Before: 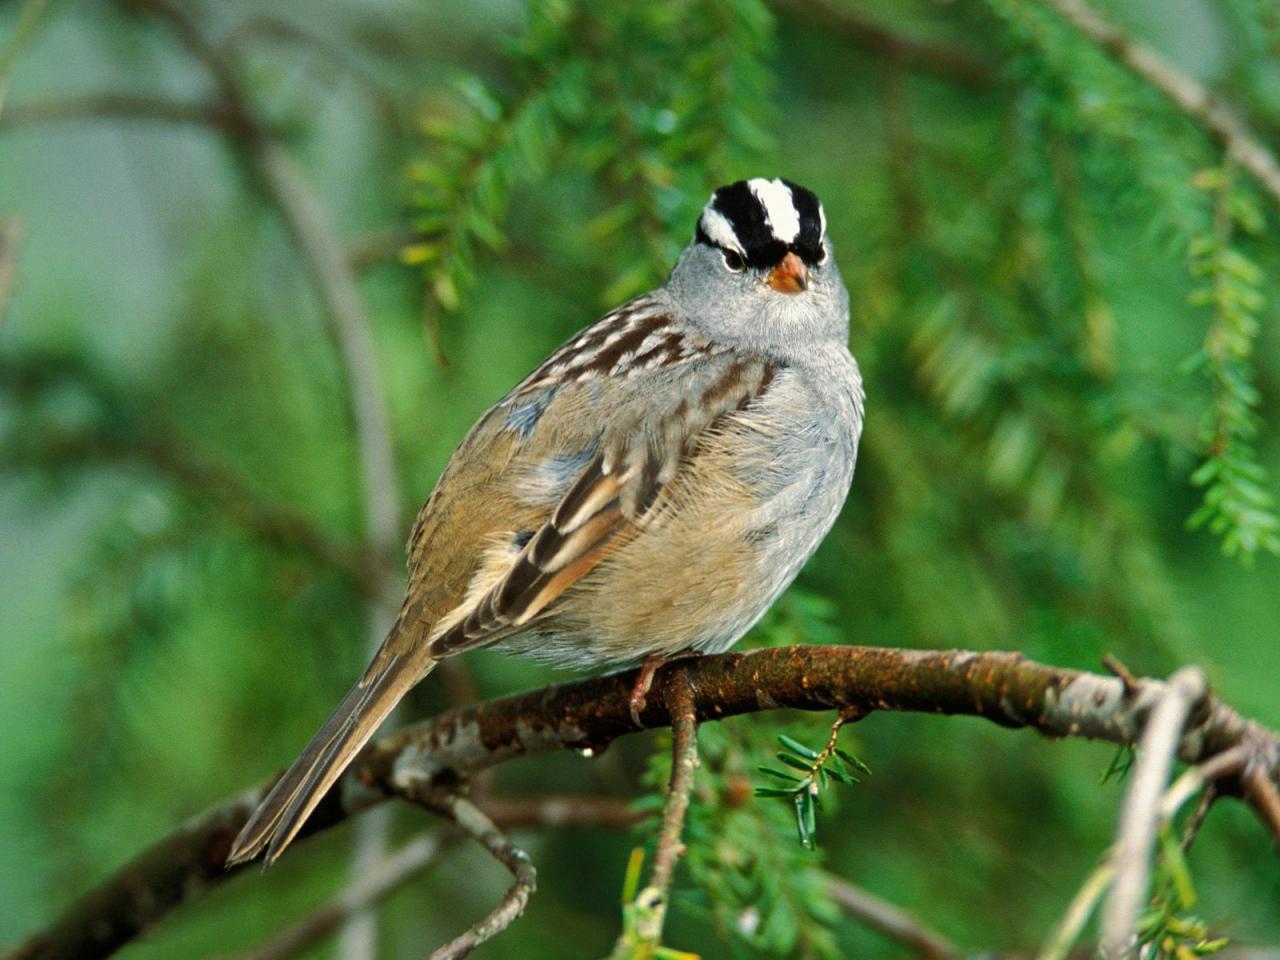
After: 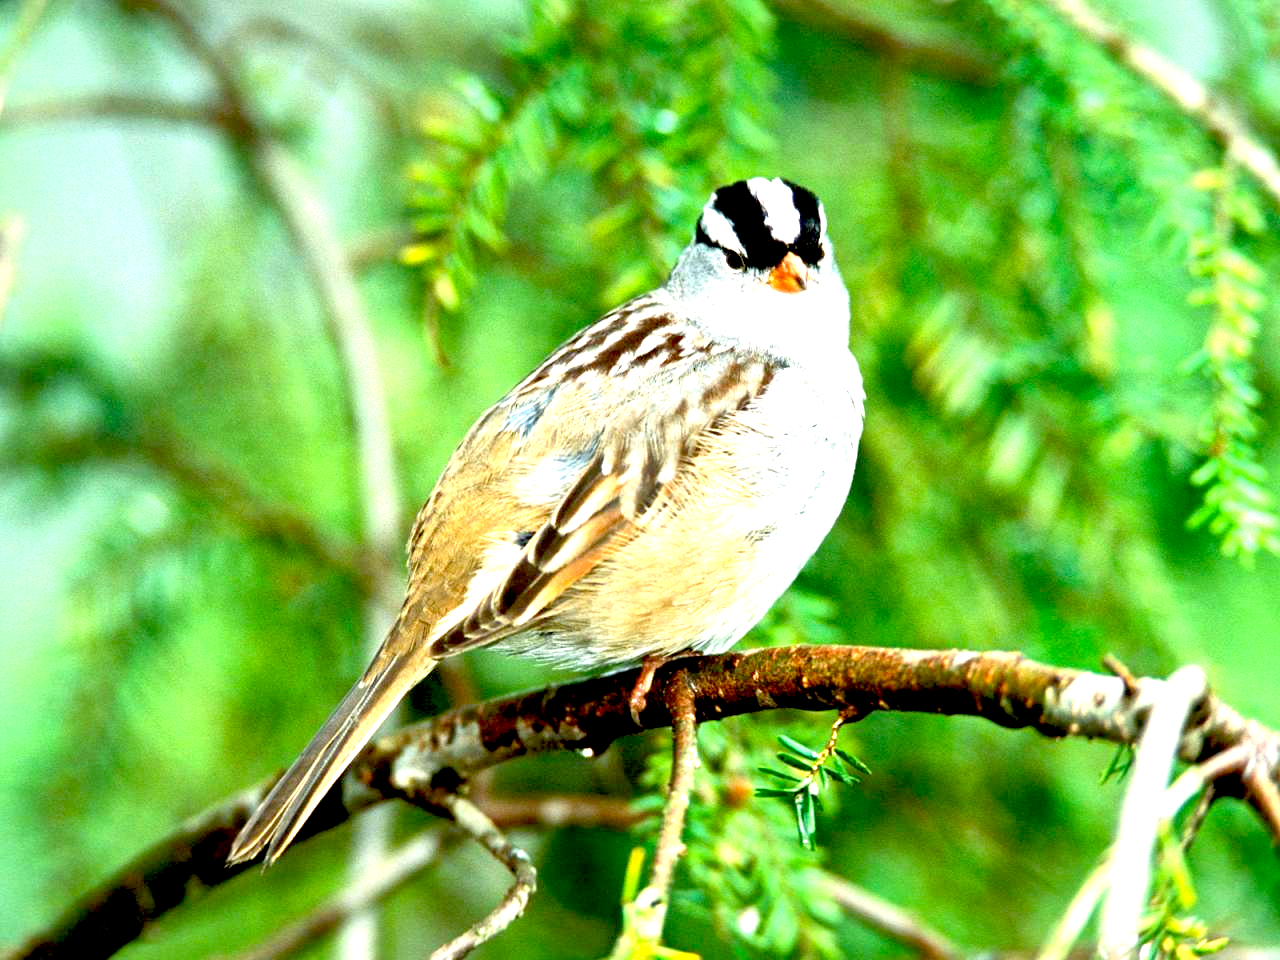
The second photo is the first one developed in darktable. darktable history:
exposure: black level correction 0.014, exposure 1.795 EV, compensate highlight preservation false
